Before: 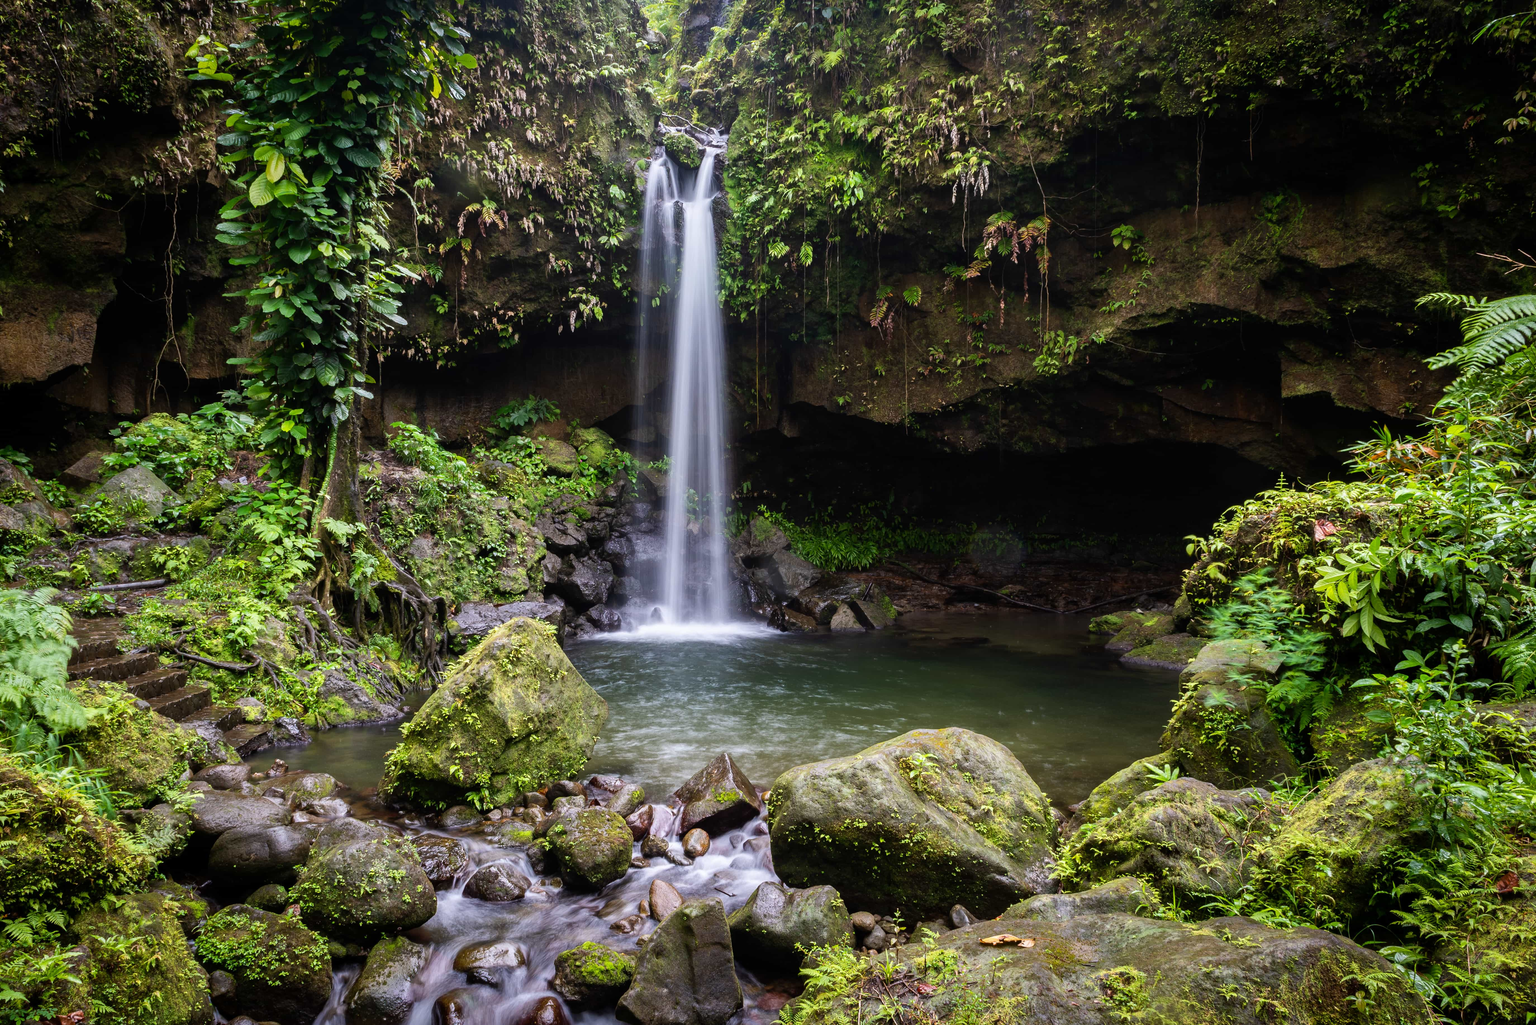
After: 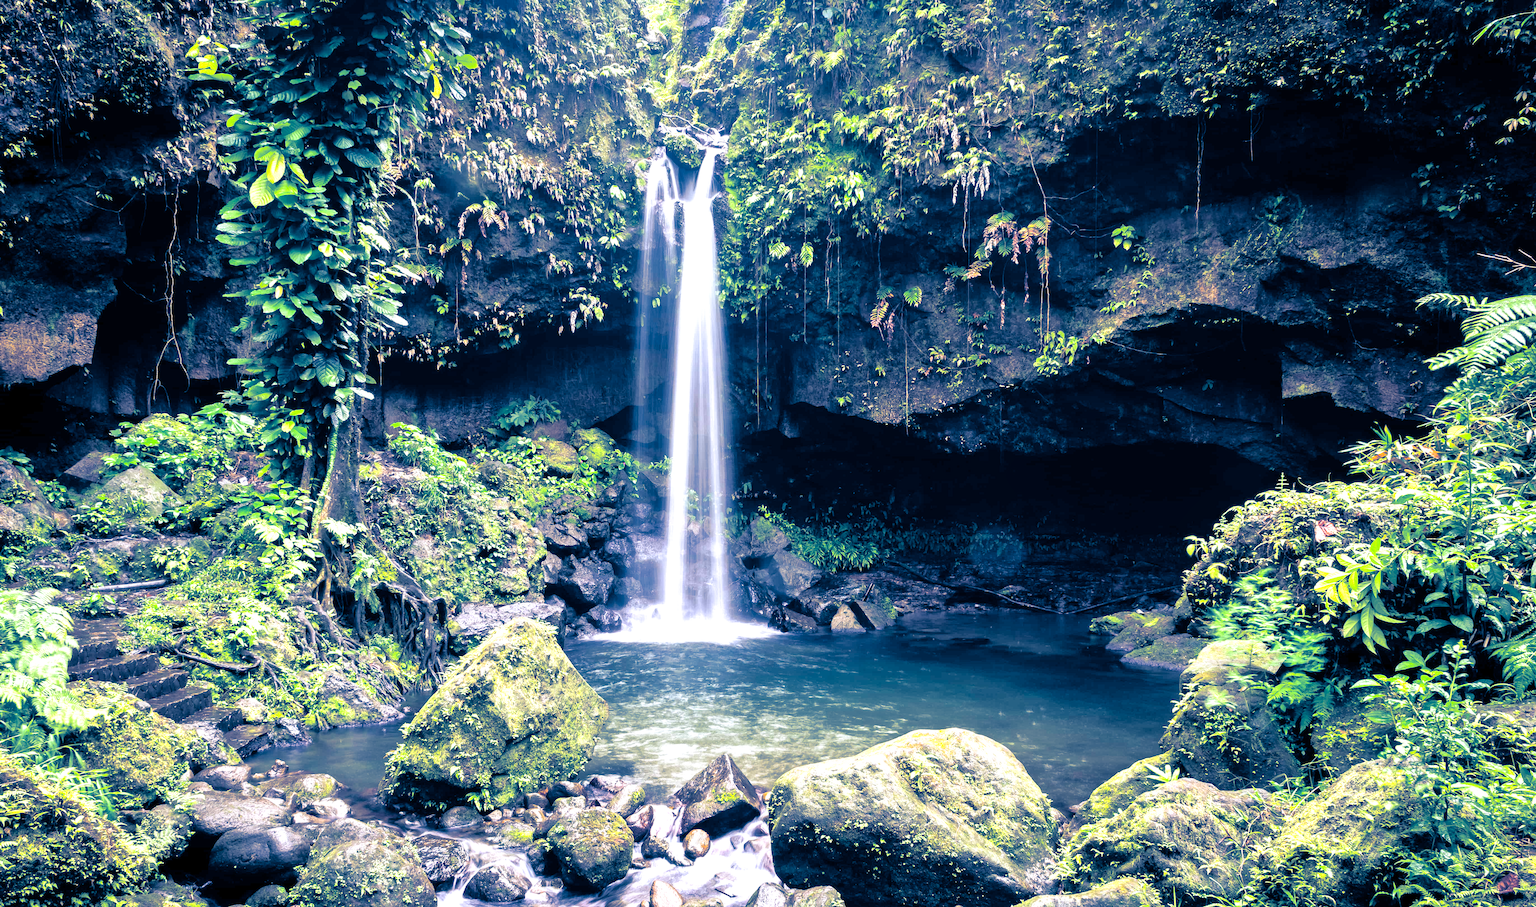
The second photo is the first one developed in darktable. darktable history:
crop and rotate: top 0%, bottom 11.49%
split-toning: shadows › hue 226.8°, shadows › saturation 1, highlights › saturation 0, balance -61.41
exposure: exposure 1.2 EV, compensate highlight preservation false
tone equalizer: -7 EV 0.15 EV, -6 EV 0.6 EV, -5 EV 1.15 EV, -4 EV 1.33 EV, -3 EV 1.15 EV, -2 EV 0.6 EV, -1 EV 0.15 EV, mask exposure compensation -0.5 EV
